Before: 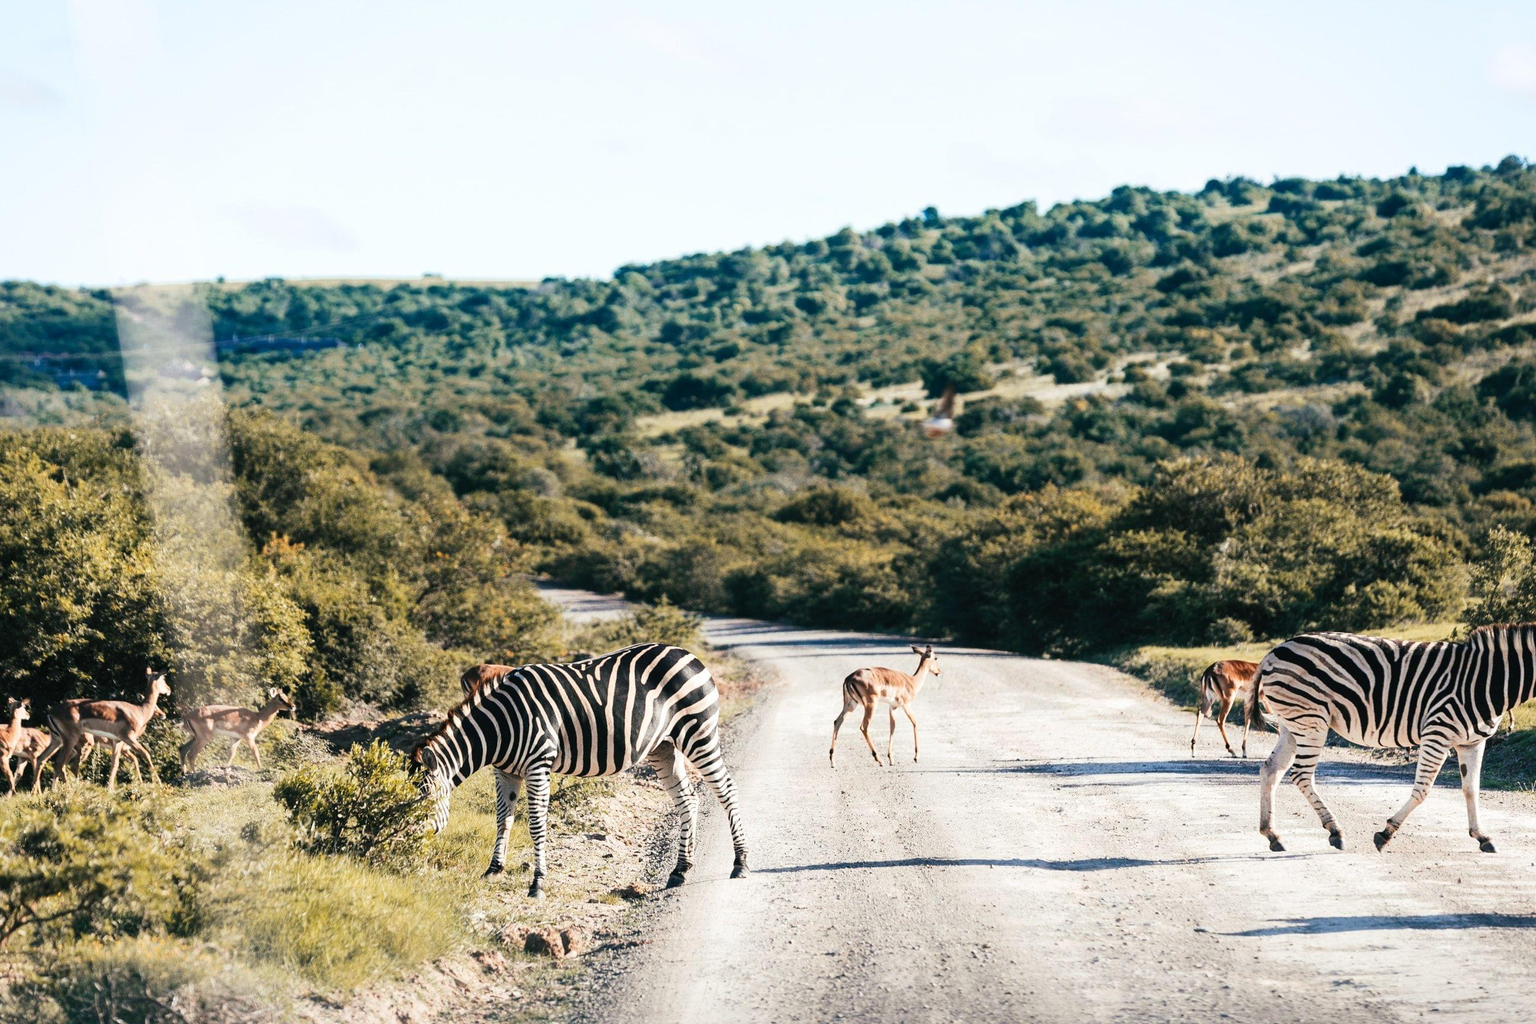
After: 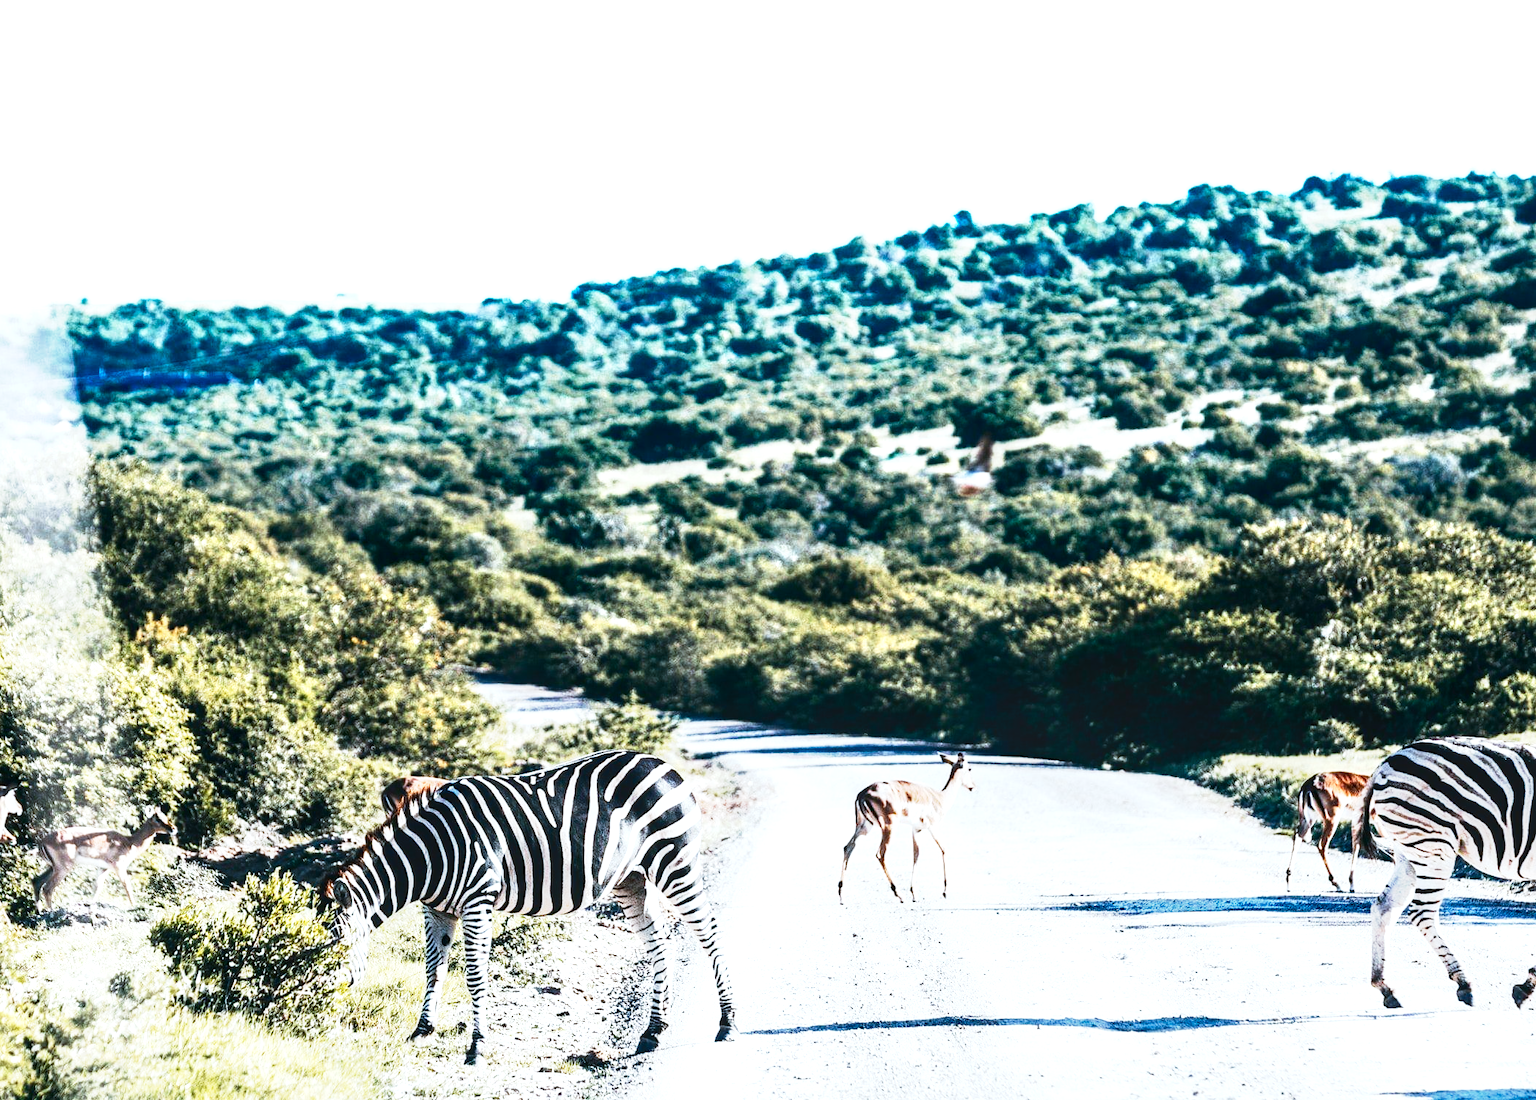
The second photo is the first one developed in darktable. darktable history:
exposure: exposure 0.202 EV, compensate highlight preservation false
crop: left 9.977%, top 3.663%, right 9.273%, bottom 9.506%
local contrast: on, module defaults
base curve: curves: ch0 [(0, 0) (0.557, 0.834) (1, 1)], preserve colors none
contrast brightness saturation: contrast 0.068, brightness -0.149, saturation 0.107
color calibration: illuminant as shot in camera, x 0.385, y 0.38, temperature 3955.33 K
tone equalizer: -8 EV -0.775 EV, -7 EV -0.735 EV, -6 EV -0.621 EV, -5 EV -0.37 EV, -3 EV 0.374 EV, -2 EV 0.6 EV, -1 EV 0.687 EV, +0 EV 0.78 EV, edges refinement/feathering 500, mask exposure compensation -1.57 EV, preserve details no
